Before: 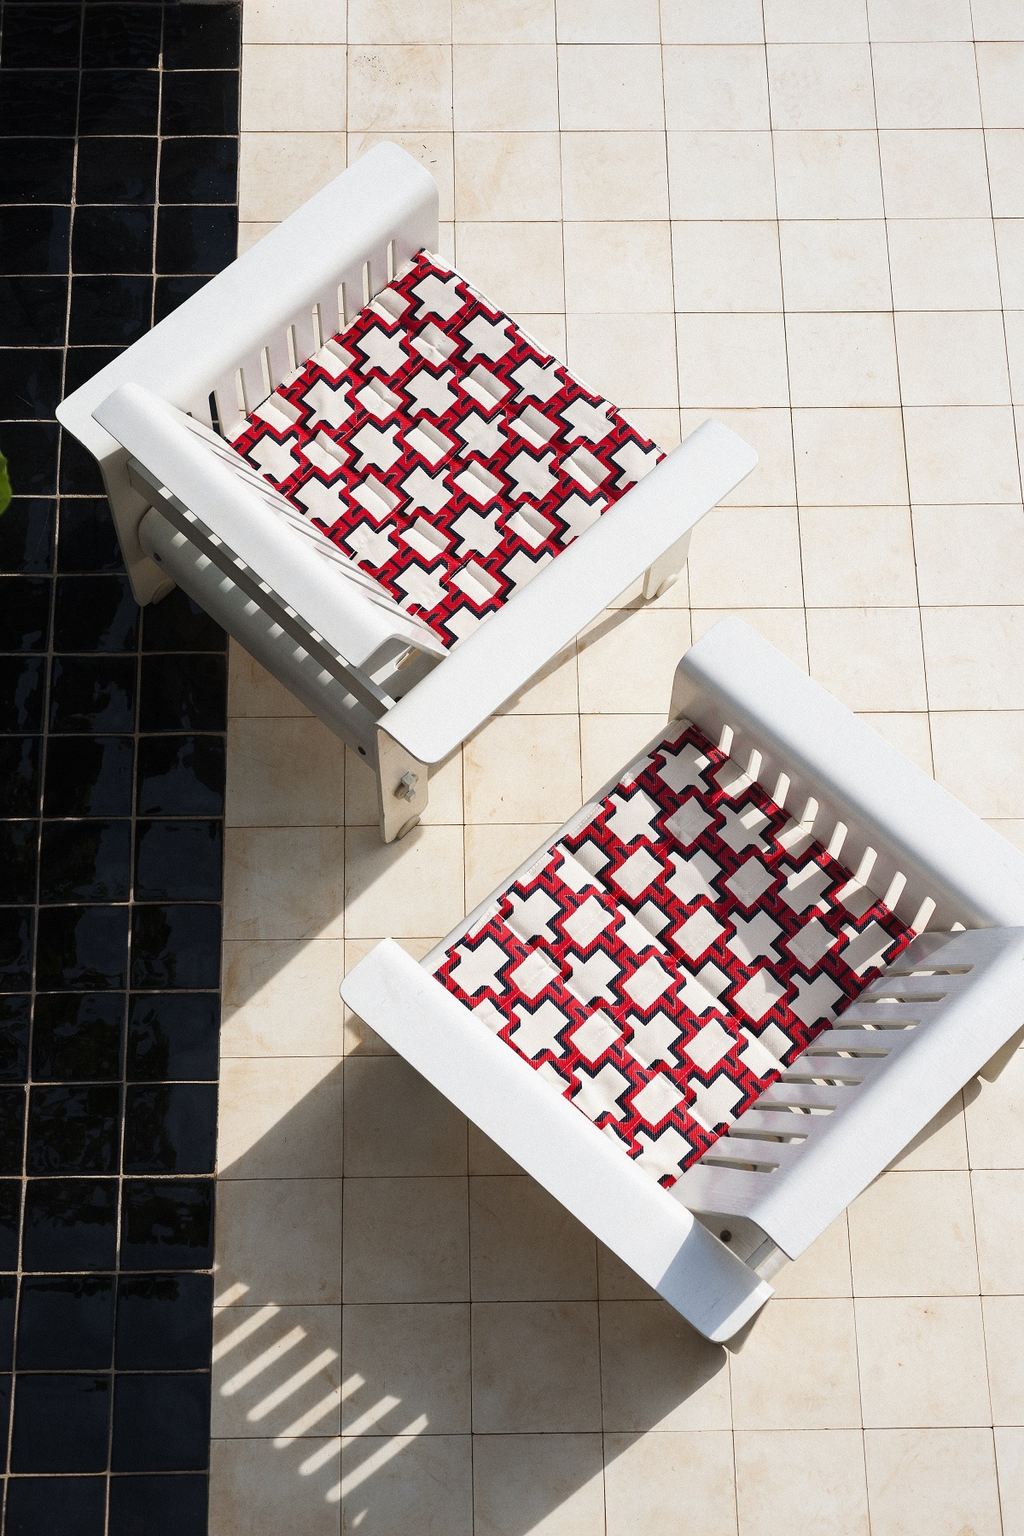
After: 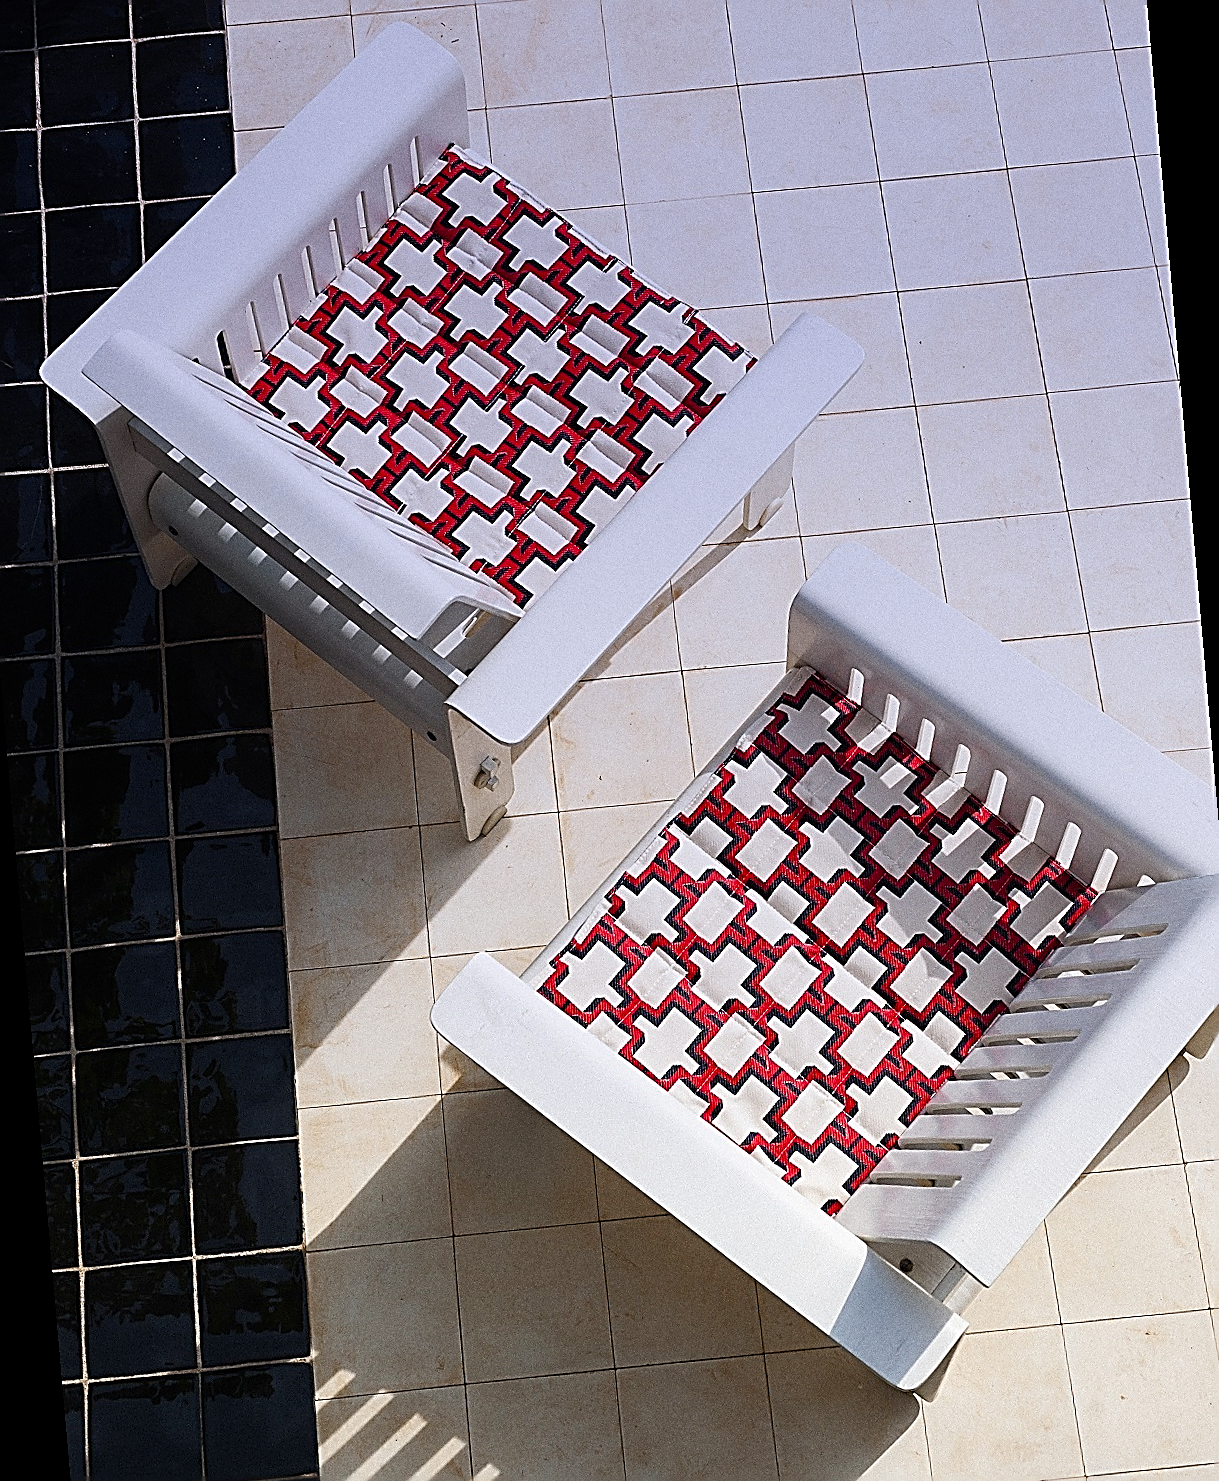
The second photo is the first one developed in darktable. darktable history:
rotate and perspective: rotation -5°, crop left 0.05, crop right 0.952, crop top 0.11, crop bottom 0.89
sharpen: amount 1.861
color balance rgb: perceptual saturation grading › global saturation 20%, perceptual saturation grading › highlights -25%, perceptual saturation grading › shadows 25%
graduated density: hue 238.83°, saturation 50%
grain: coarseness 0.09 ISO
